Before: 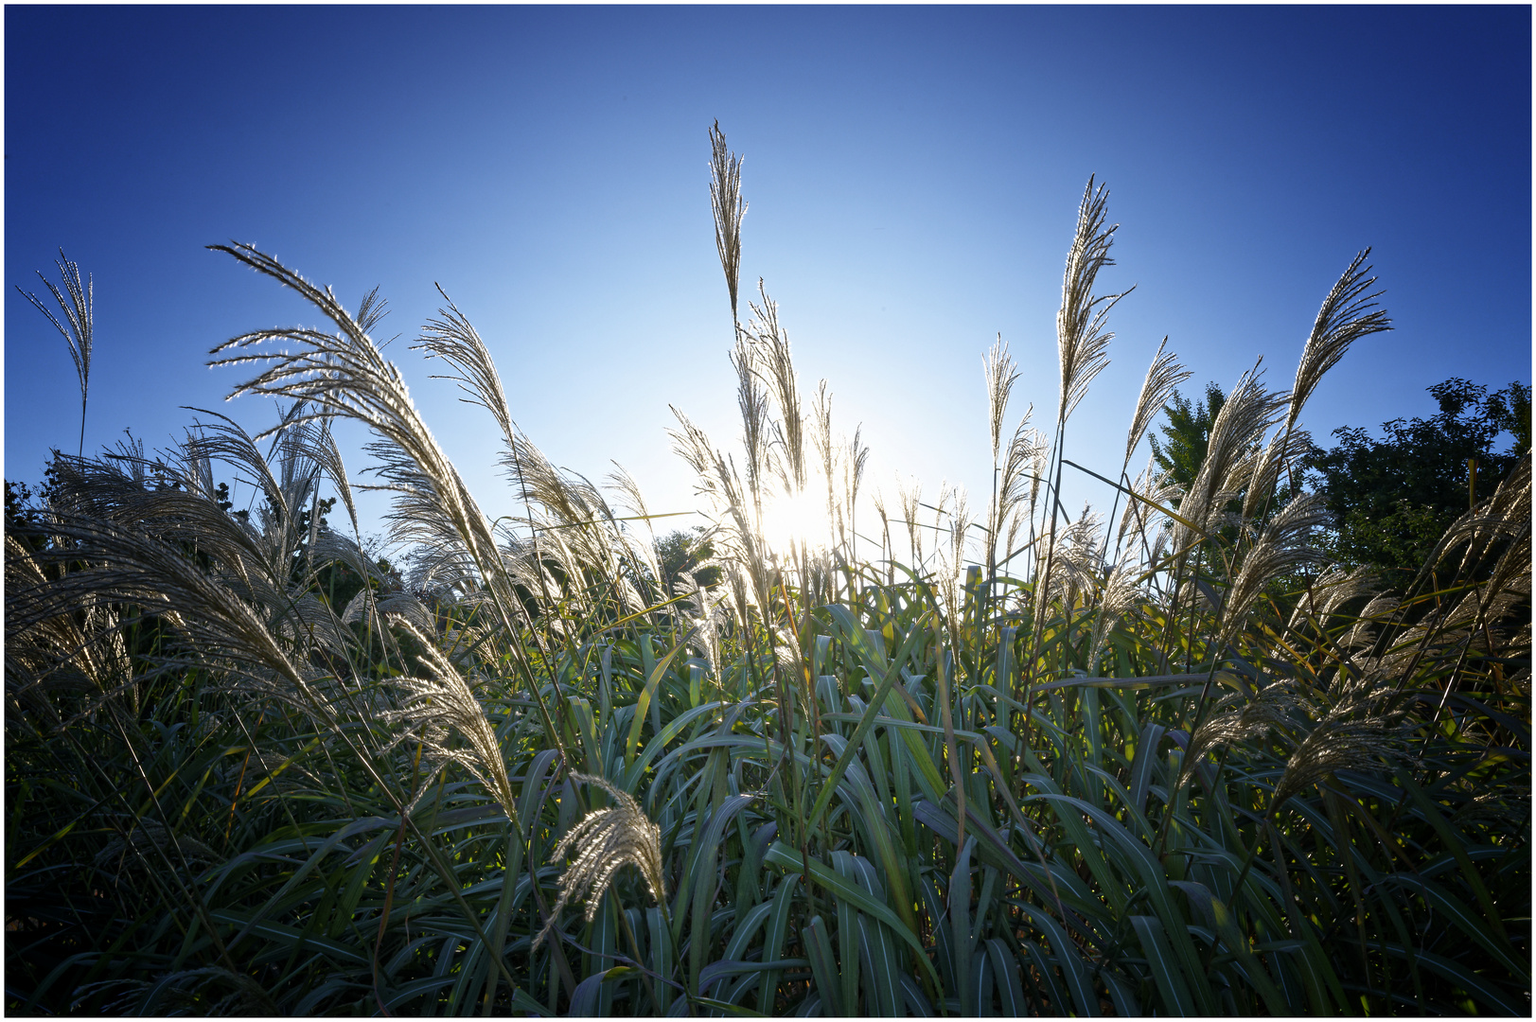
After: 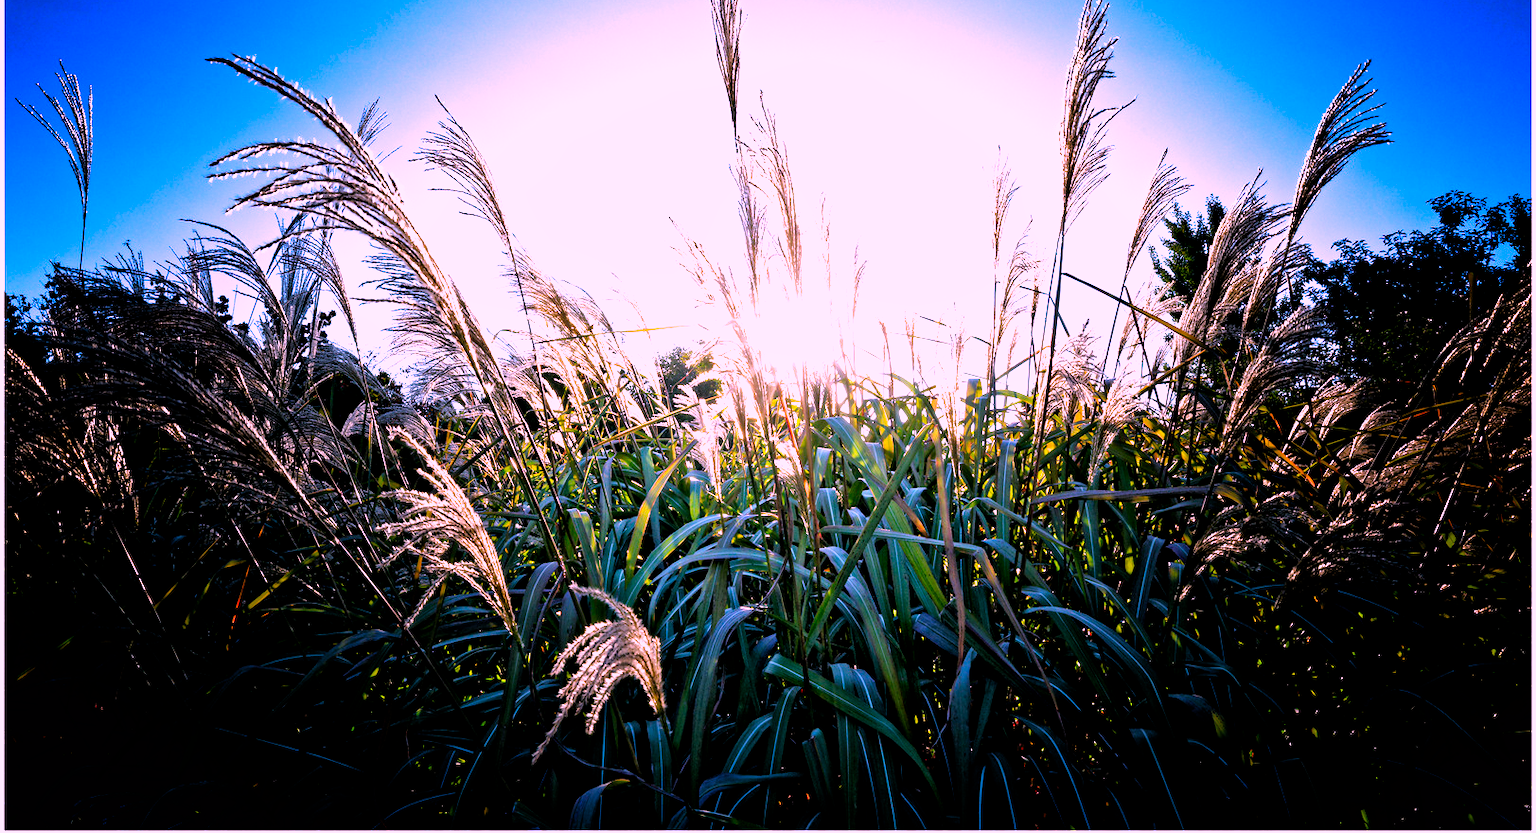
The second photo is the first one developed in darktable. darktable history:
local contrast: mode bilateral grid, contrast 19, coarseness 50, detail 119%, midtone range 0.2
crop and rotate: top 18.359%
filmic rgb: black relative exposure -3.66 EV, white relative exposure 2.44 EV, hardness 3.29
tone equalizer: -8 EV -0.45 EV, -7 EV -0.417 EV, -6 EV -0.337 EV, -5 EV -0.245 EV, -3 EV 0.189 EV, -2 EV 0.313 EV, -1 EV 0.405 EV, +0 EV 0.39 EV, edges refinement/feathering 500, mask exposure compensation -1.57 EV, preserve details no
color correction: highlights a* 19.3, highlights b* -11.9, saturation 1.68
exposure: black level correction 0, exposure 0.499 EV, compensate highlight preservation false
